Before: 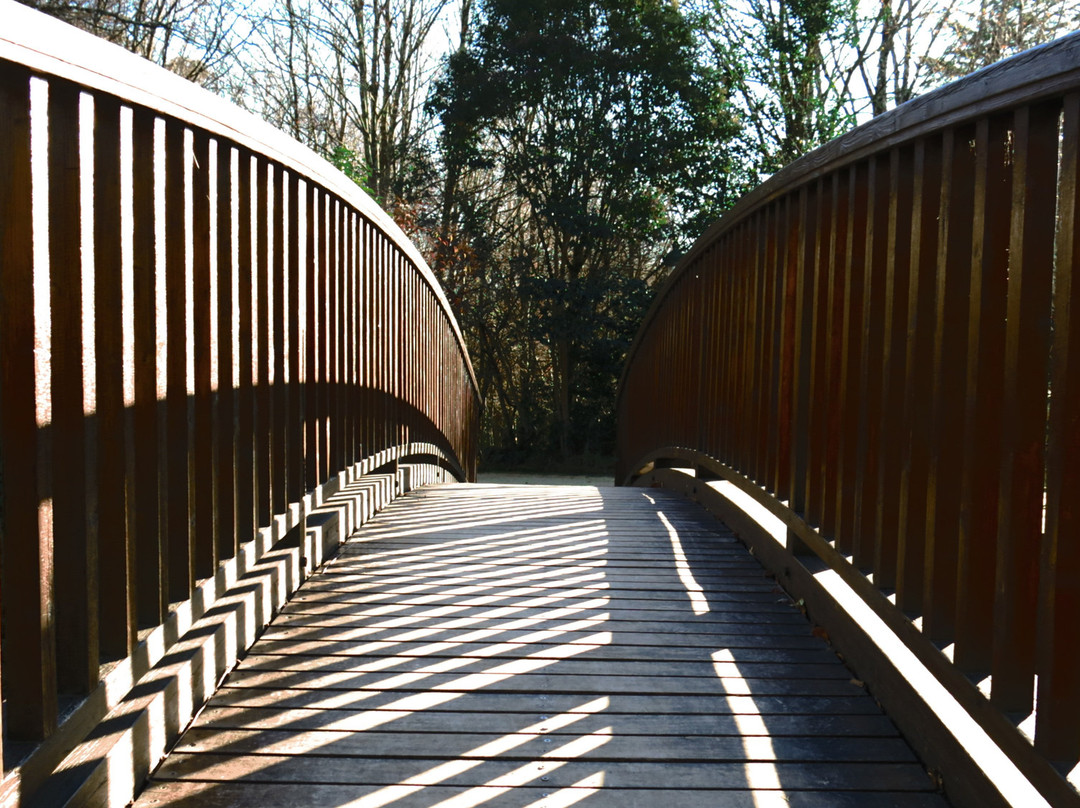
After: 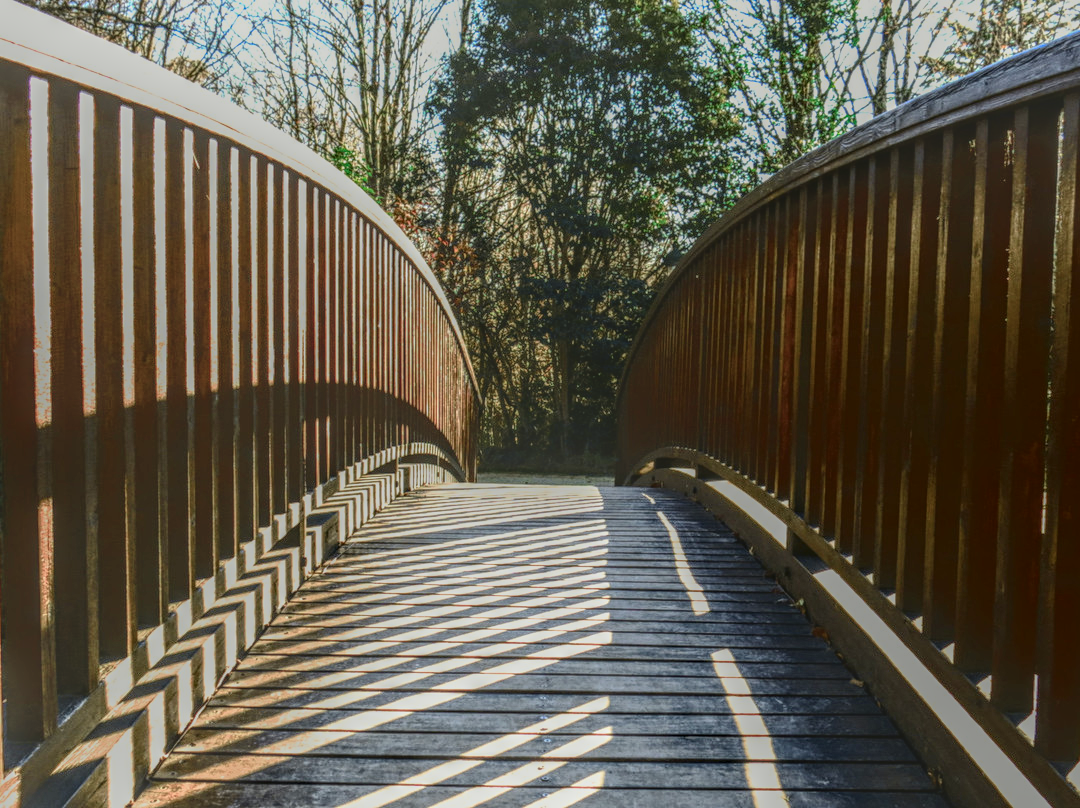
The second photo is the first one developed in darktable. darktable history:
tone curve: curves: ch0 [(0, 0.023) (0.087, 0.065) (0.184, 0.168) (0.45, 0.54) (0.57, 0.683) (0.706, 0.841) (0.877, 0.948) (1, 0.984)]; ch1 [(0, 0) (0.388, 0.369) (0.447, 0.447) (0.505, 0.5) (0.534, 0.535) (0.563, 0.563) (0.579, 0.59) (0.644, 0.663) (1, 1)]; ch2 [(0, 0) (0.301, 0.259) (0.385, 0.395) (0.492, 0.496) (0.518, 0.537) (0.583, 0.605) (0.673, 0.667) (1, 1)], color space Lab, independent channels, preserve colors none
local contrast: highlights 3%, shadows 1%, detail 199%, midtone range 0.251
